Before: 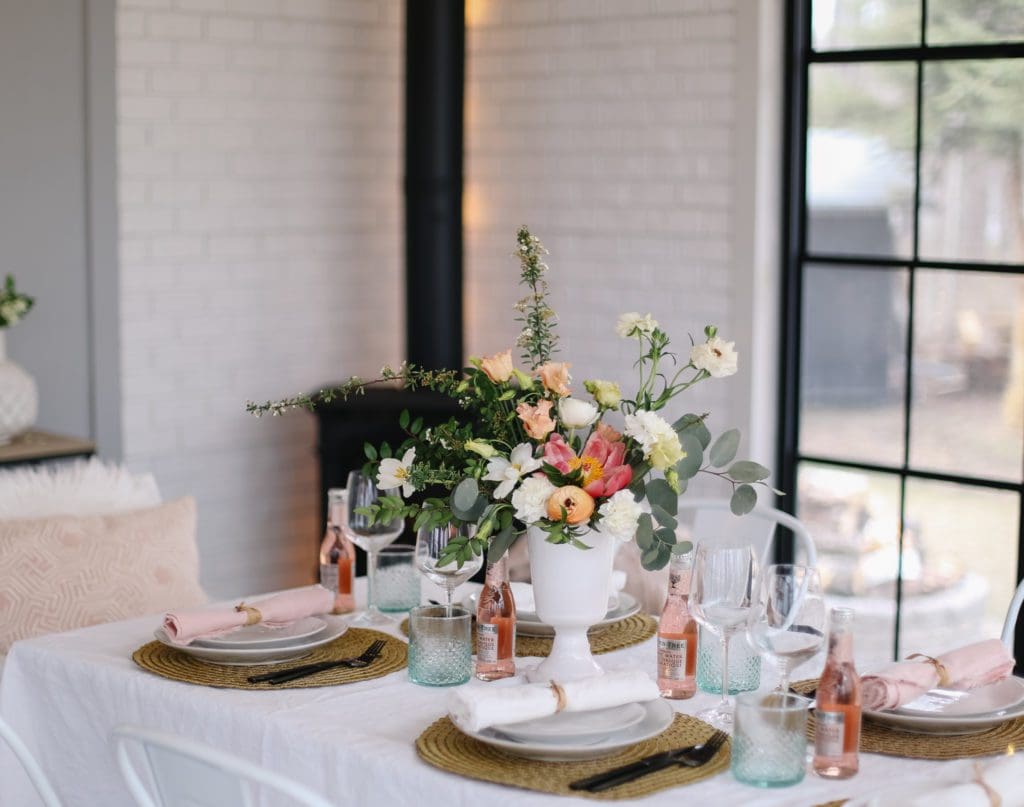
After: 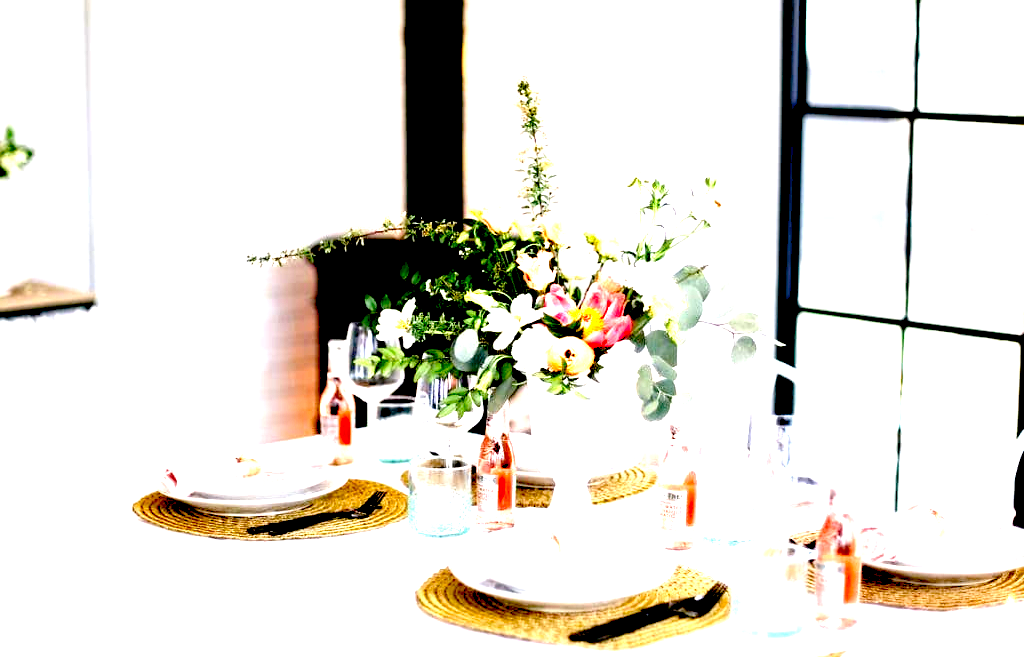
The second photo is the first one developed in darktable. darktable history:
crop and rotate: top 18.507%
levels: levels [0, 0.281, 0.562]
exposure: black level correction 0.031, exposure 0.304 EV, compensate highlight preservation false
